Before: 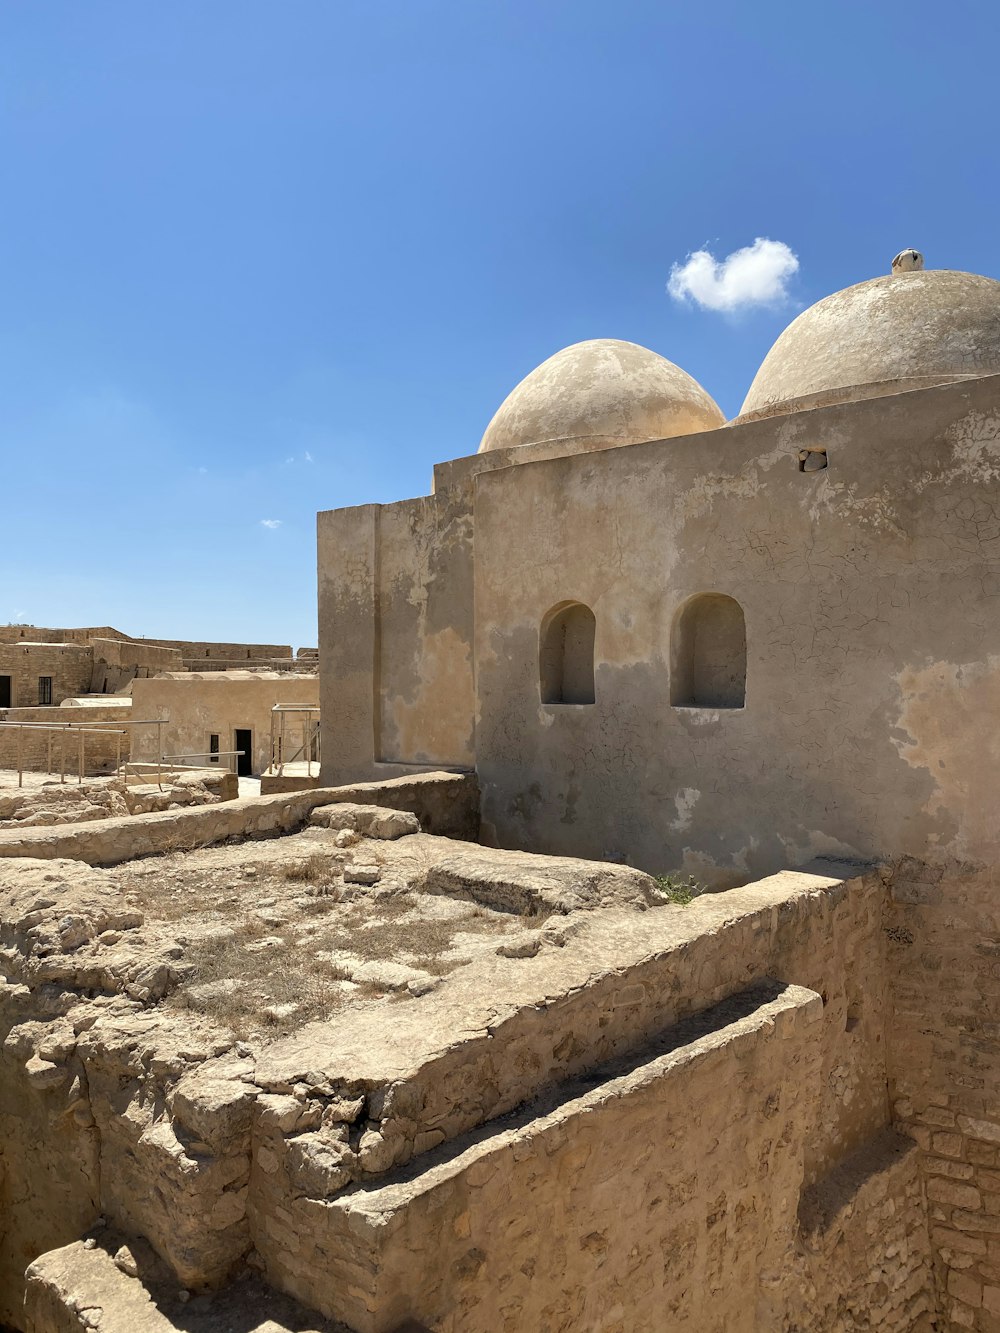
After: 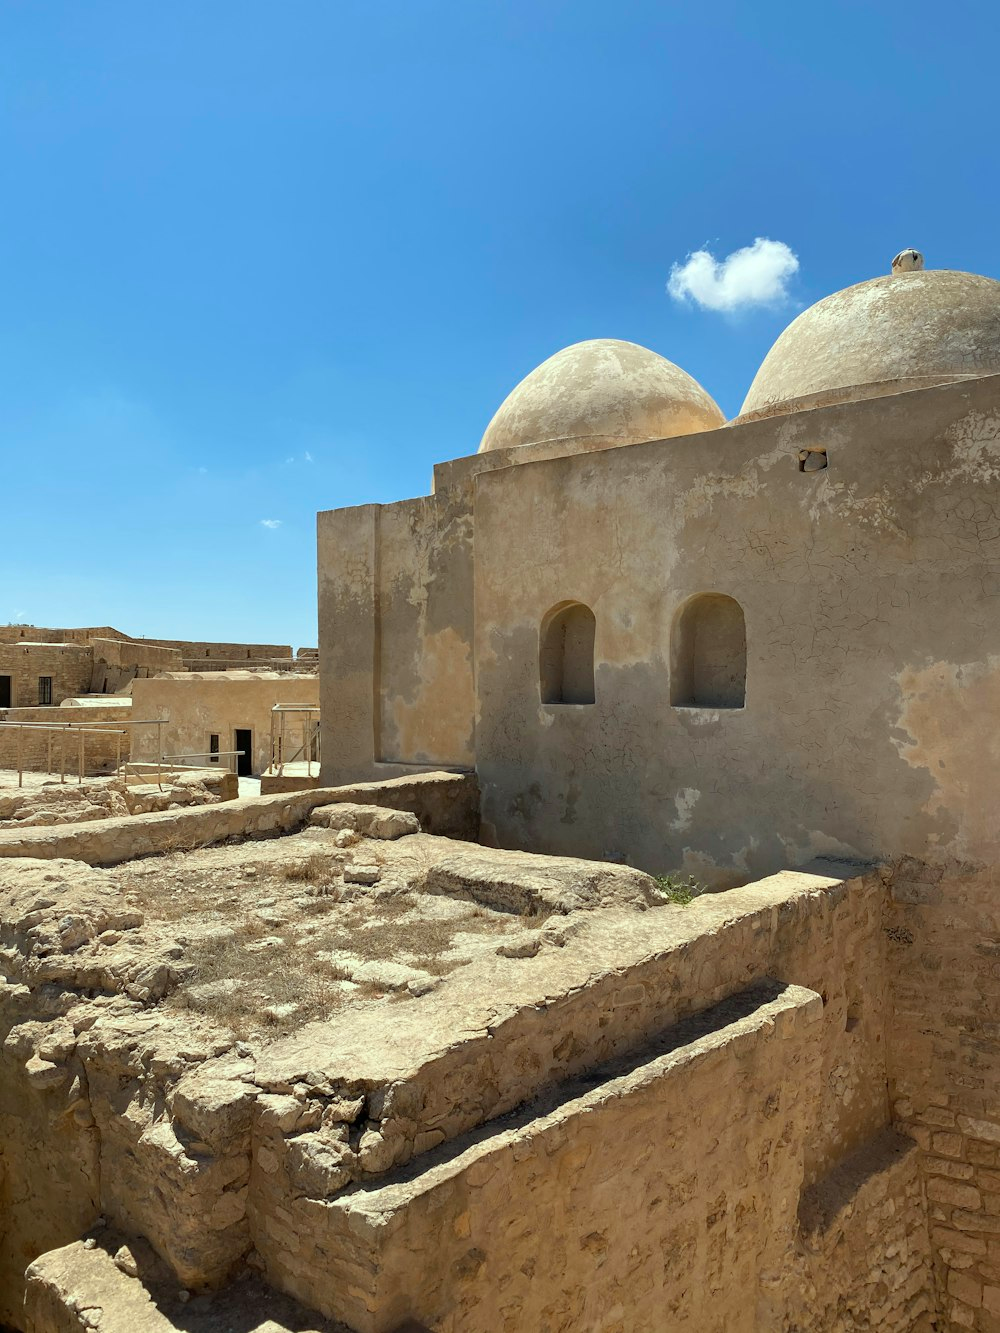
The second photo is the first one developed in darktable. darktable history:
color correction: highlights a* -6.69, highlights b* 0.49
color balance rgb: saturation formula JzAzBz (2021)
